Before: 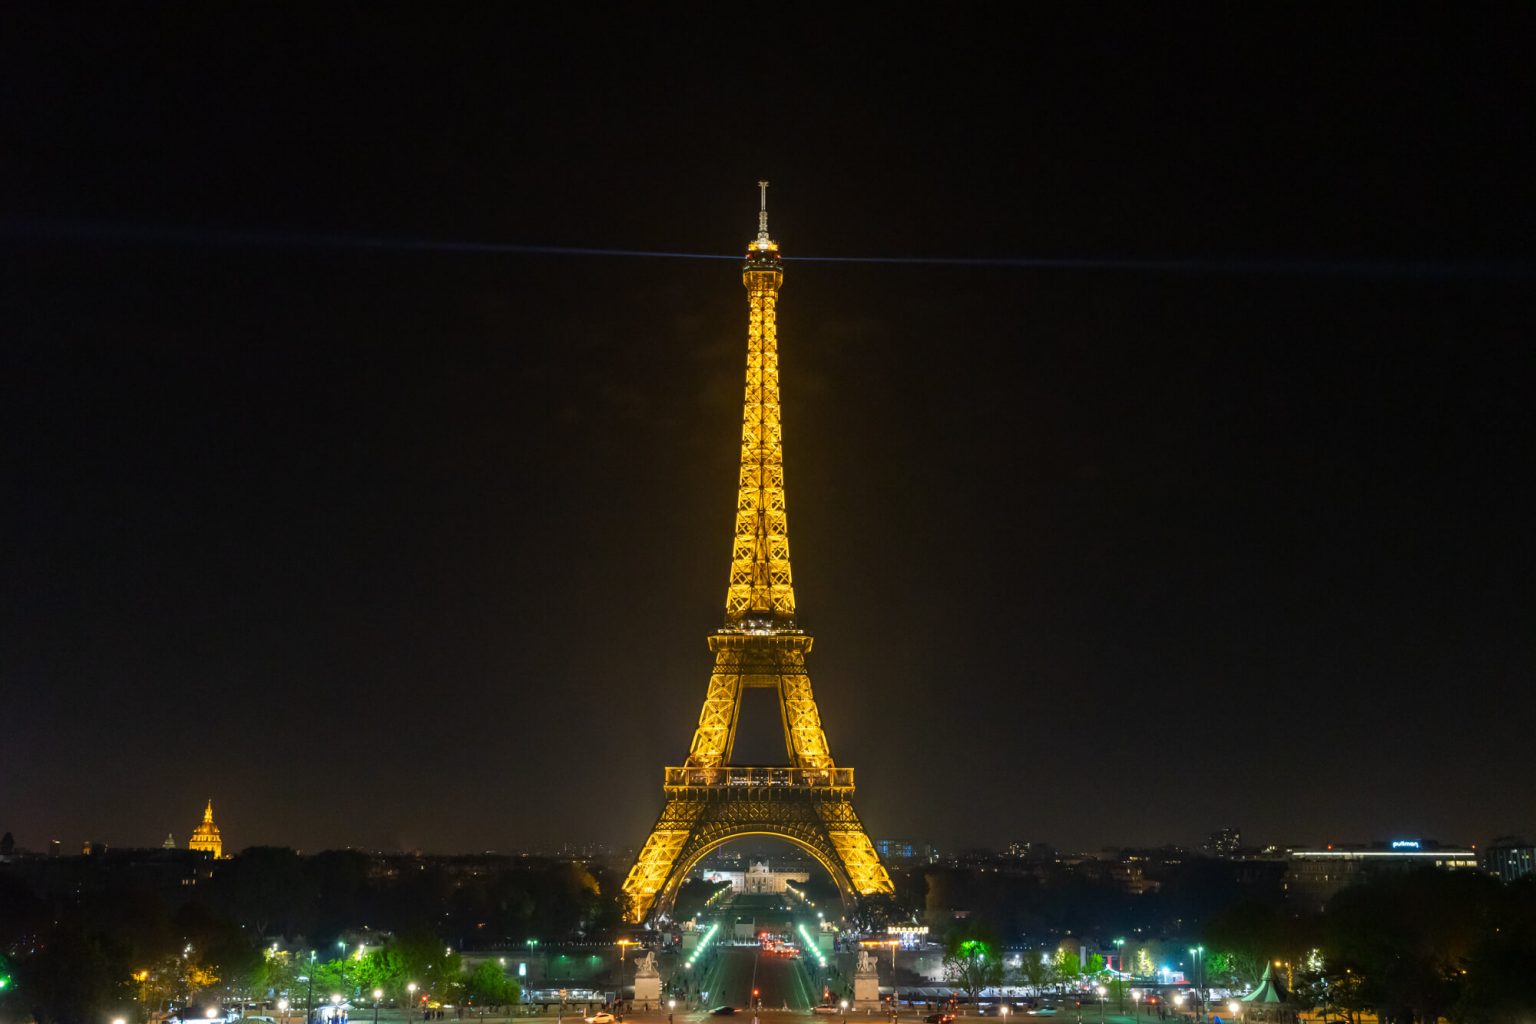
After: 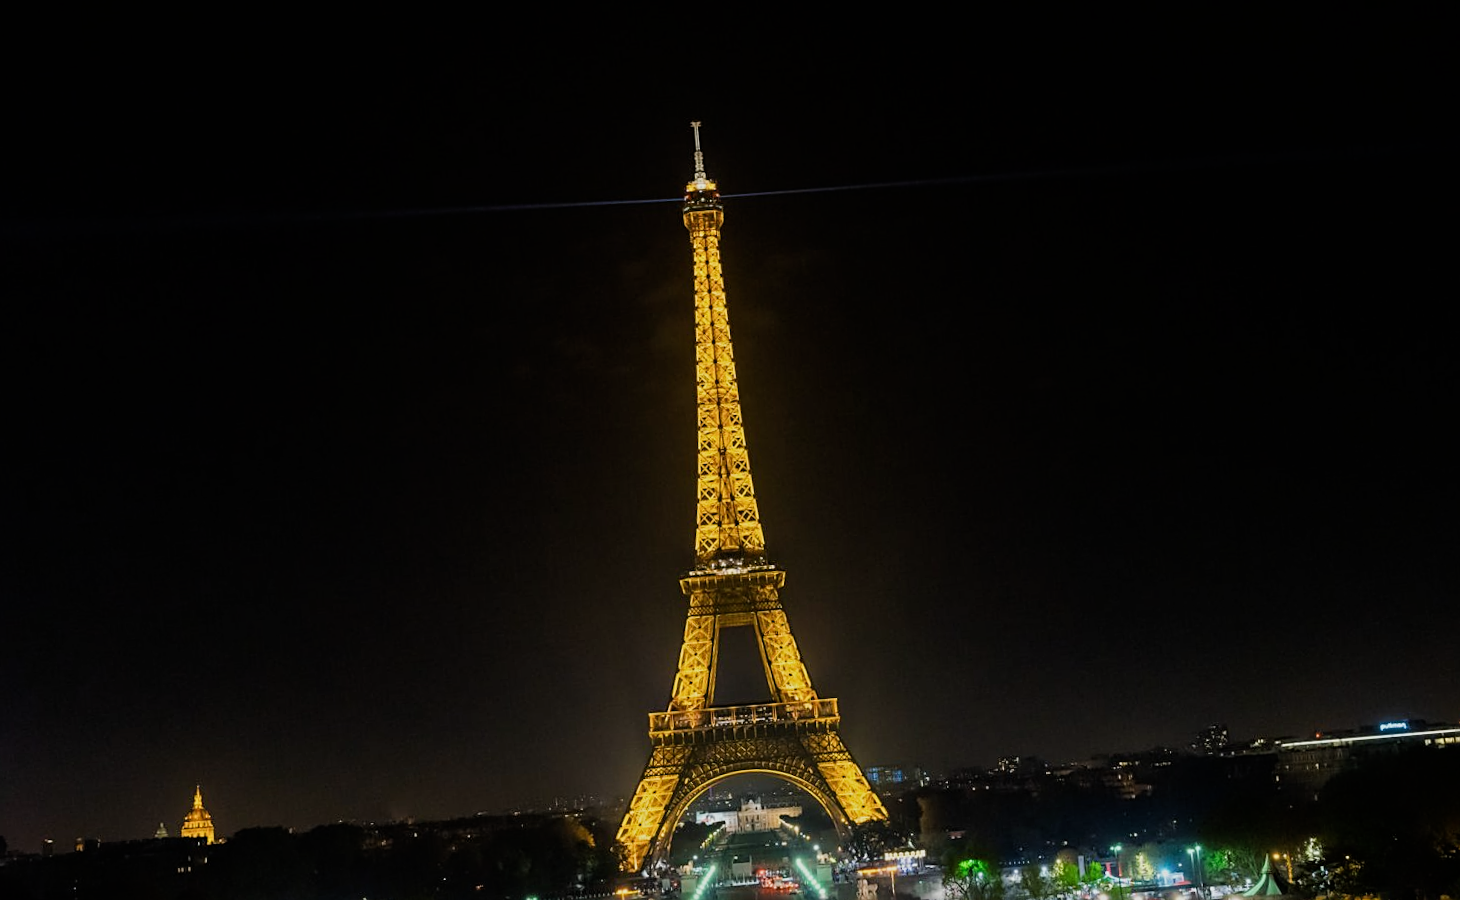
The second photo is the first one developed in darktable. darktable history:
rotate and perspective: rotation -5°, crop left 0.05, crop right 0.952, crop top 0.11, crop bottom 0.89
filmic rgb: hardness 4.17
sharpen: on, module defaults
